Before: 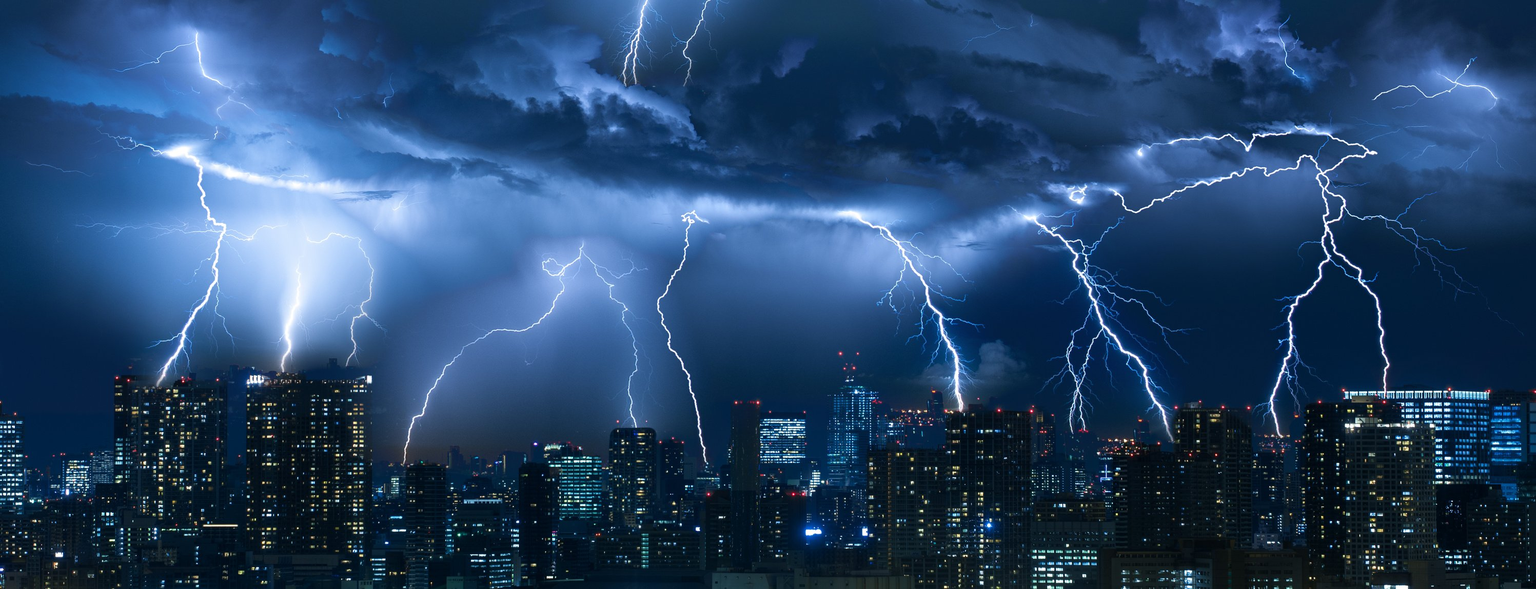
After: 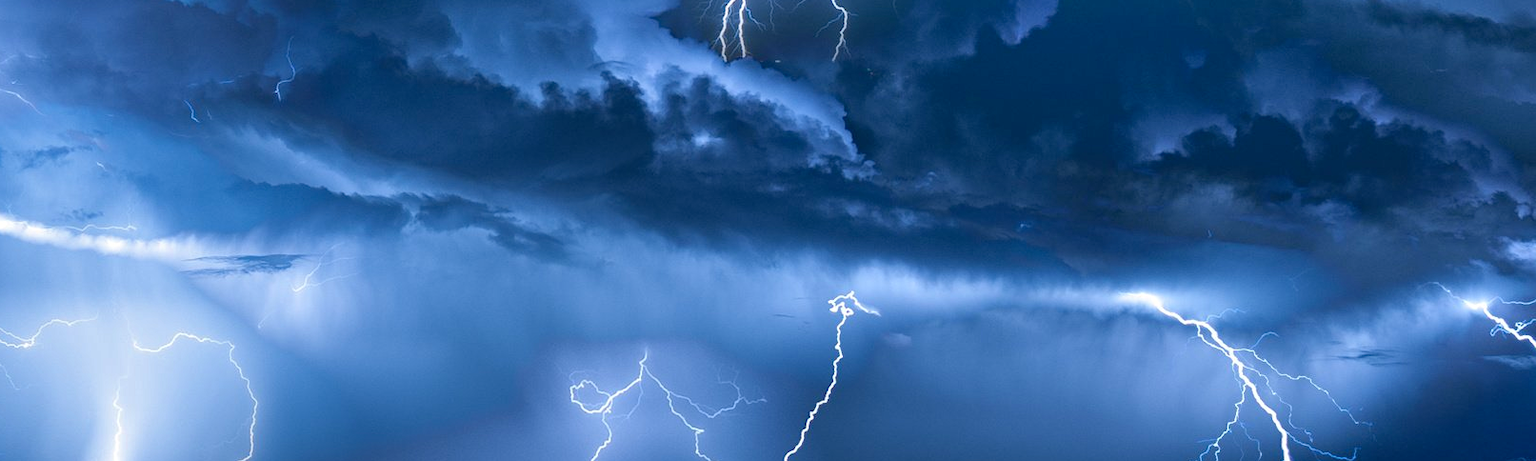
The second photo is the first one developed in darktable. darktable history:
shadows and highlights: low approximation 0.01, soften with gaussian
crop: left 15.306%, top 9.065%, right 30.789%, bottom 48.638%
haze removal: on, module defaults
